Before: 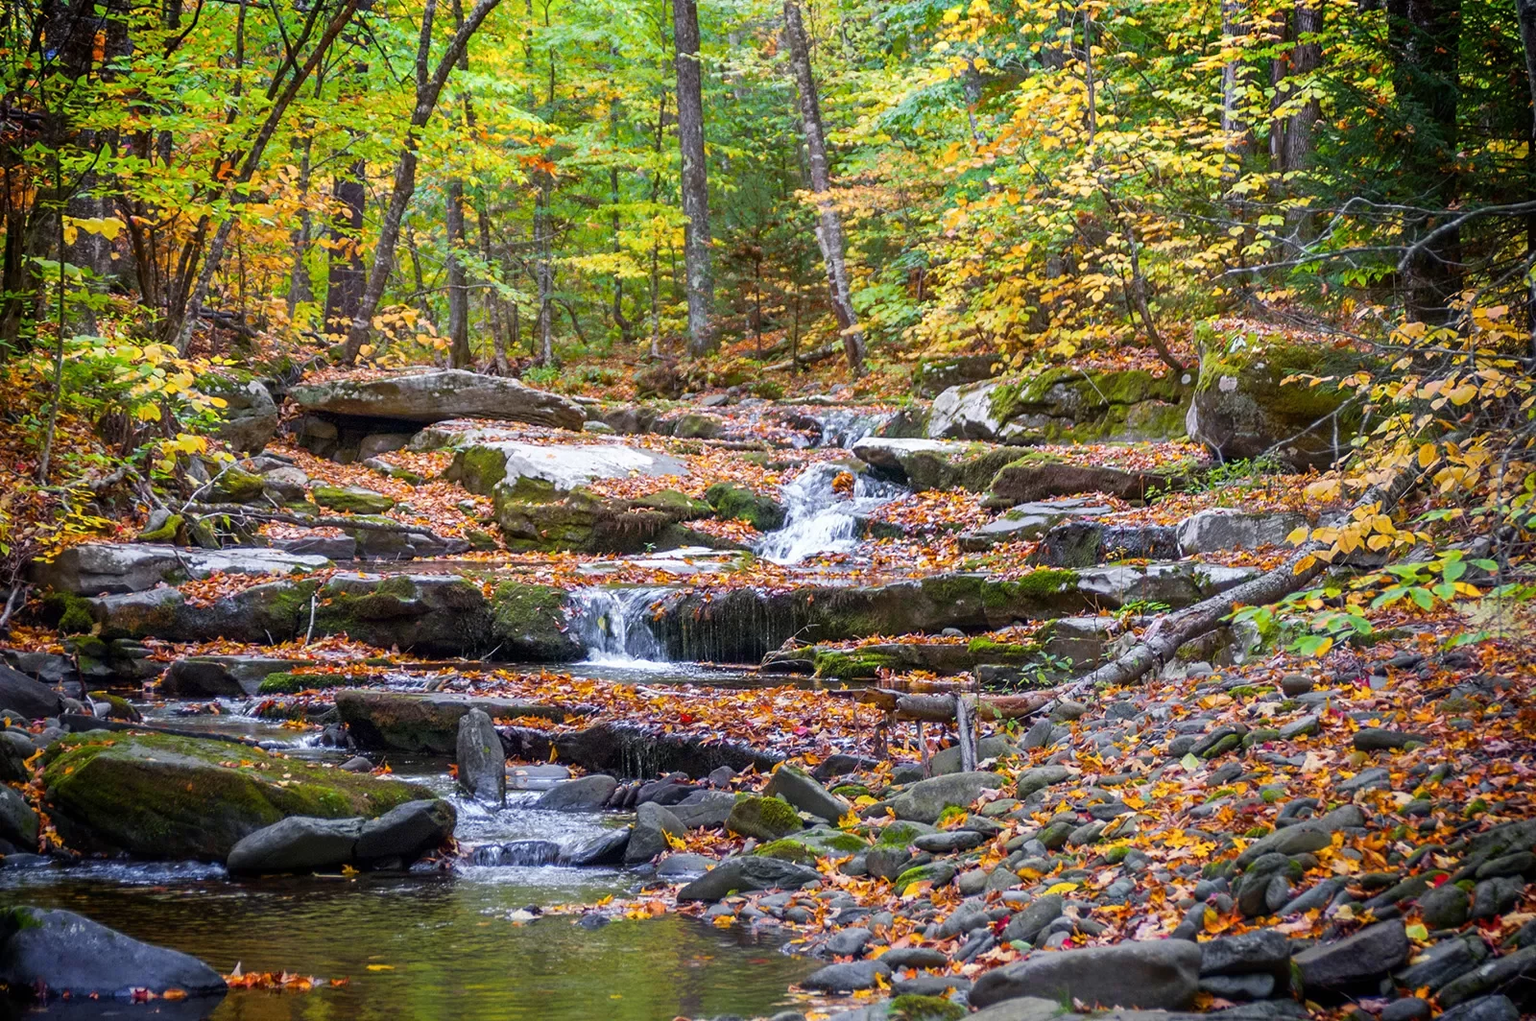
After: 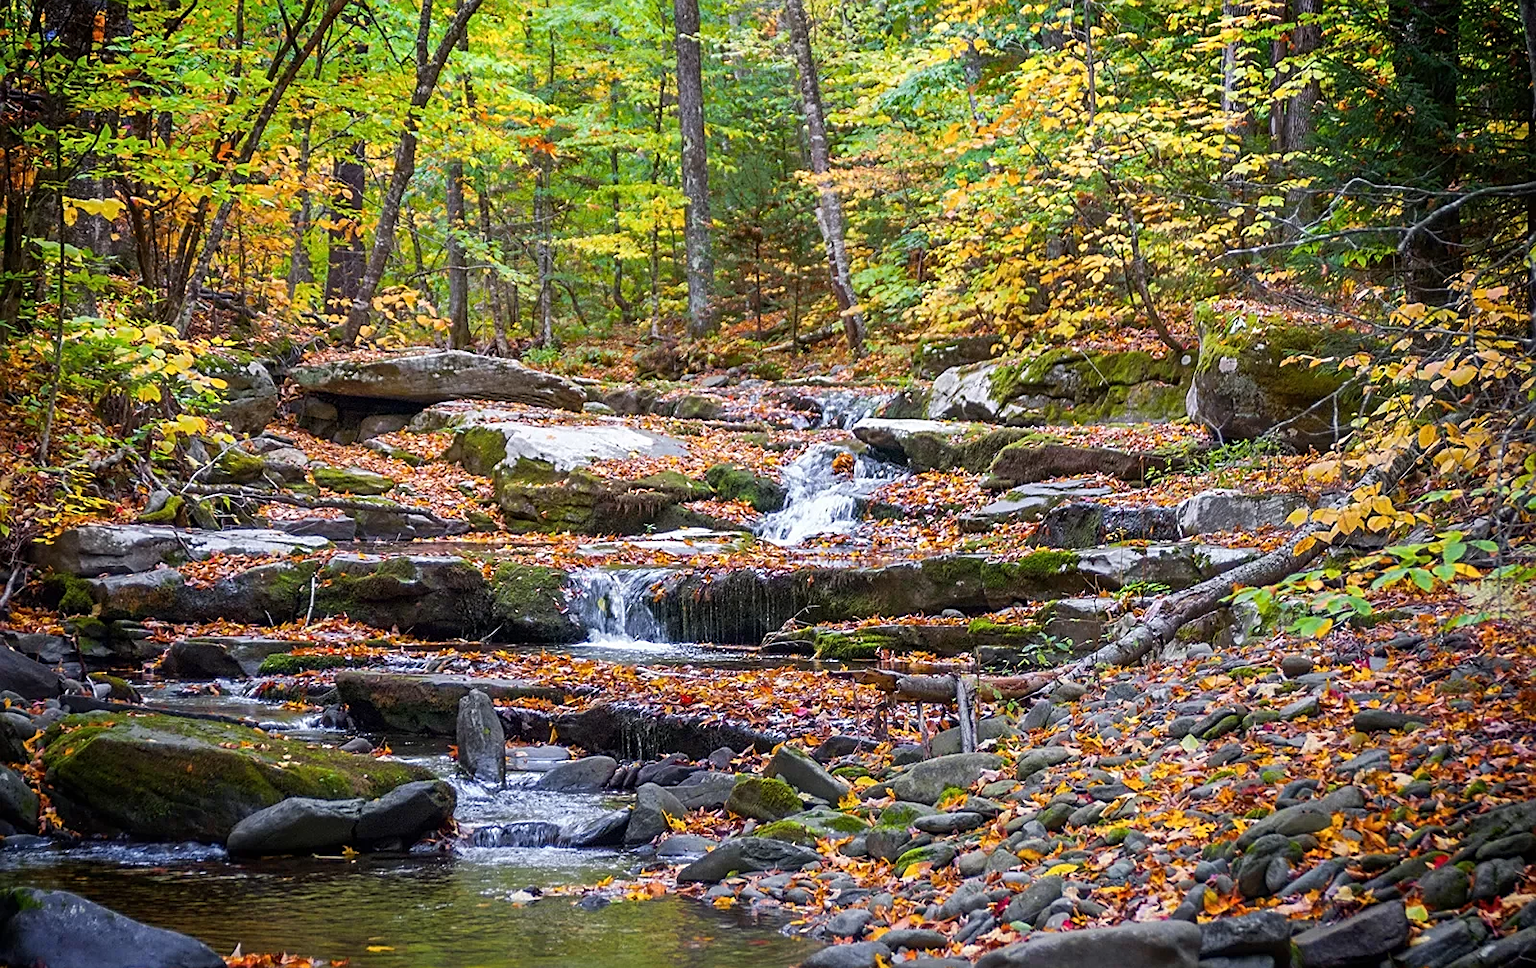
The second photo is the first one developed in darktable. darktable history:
sharpen: on, module defaults
crop and rotate: top 1.954%, bottom 3.134%
